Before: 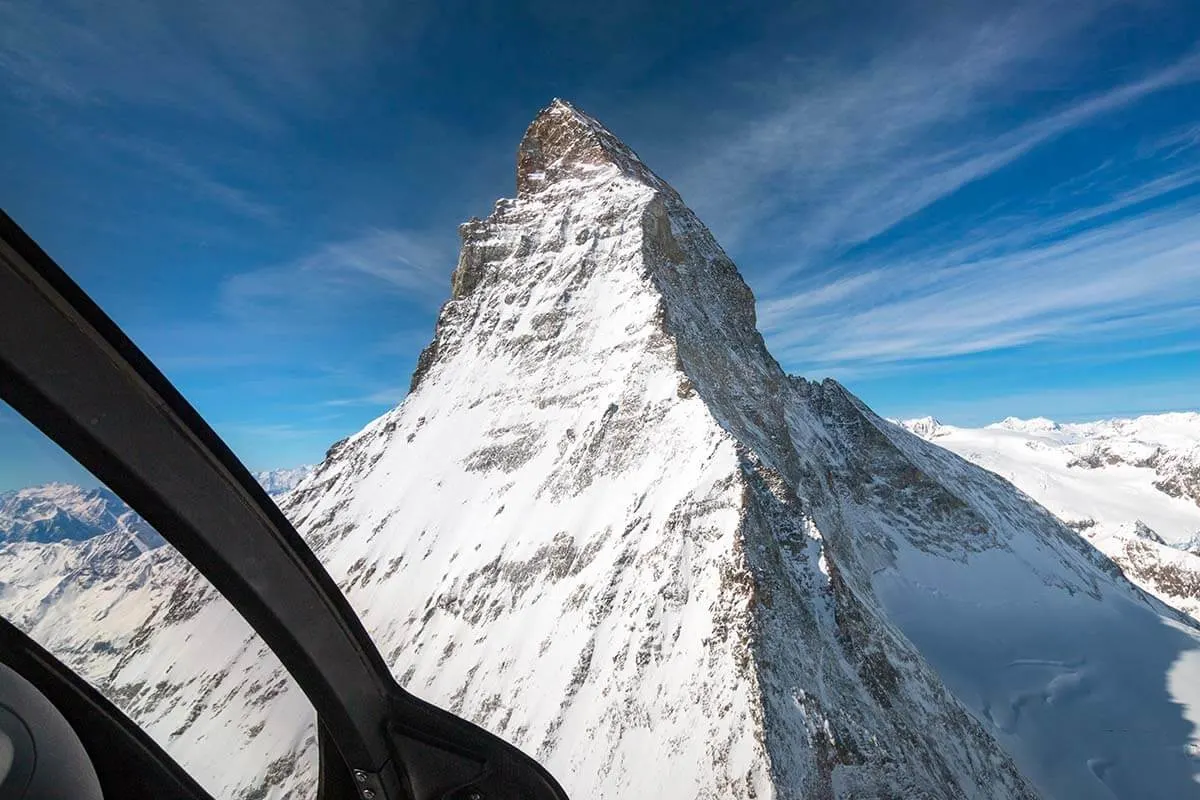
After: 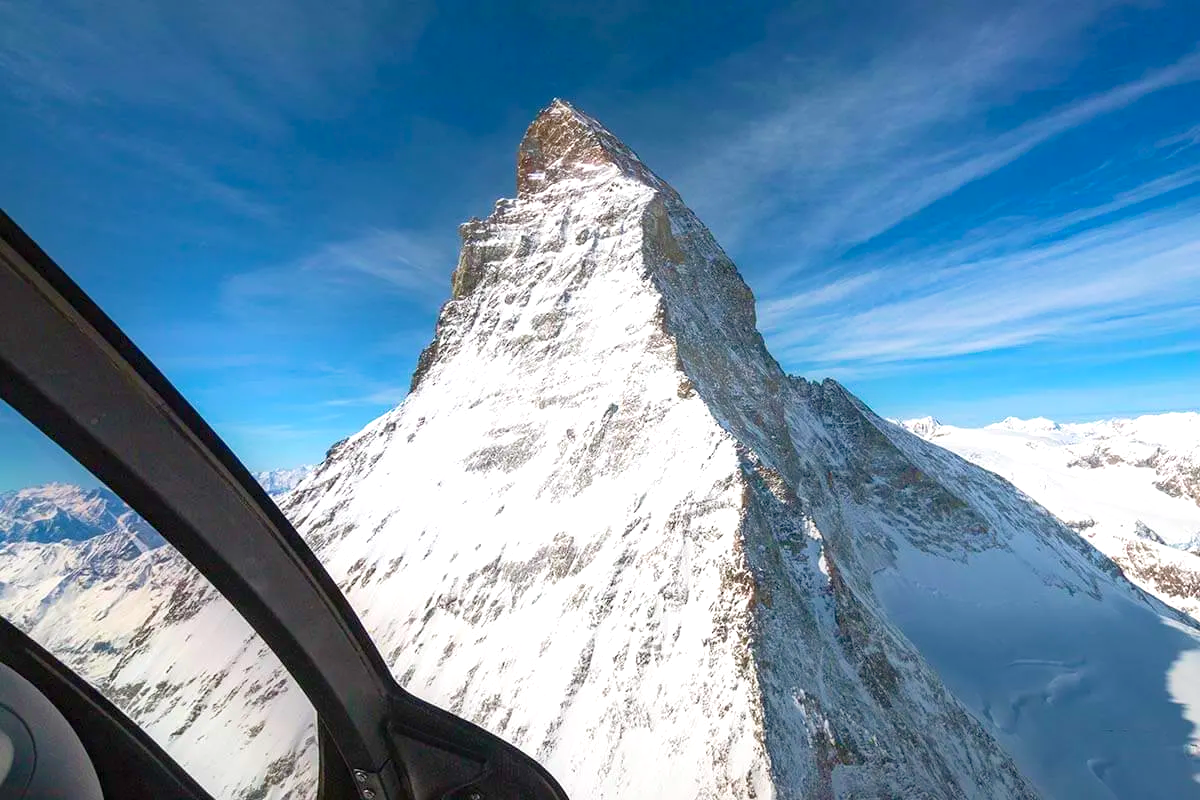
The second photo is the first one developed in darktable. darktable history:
levels: levels [0, 0.445, 1]
tone equalizer: -8 EV 0 EV, -7 EV 0.002 EV, -6 EV -0.002 EV, -5 EV -0.016 EV, -4 EV -0.074 EV, -3 EV -0.212 EV, -2 EV -0.282 EV, -1 EV 0.122 EV, +0 EV 0.284 EV, mask exposure compensation -0.496 EV
velvia: strength 28.61%
